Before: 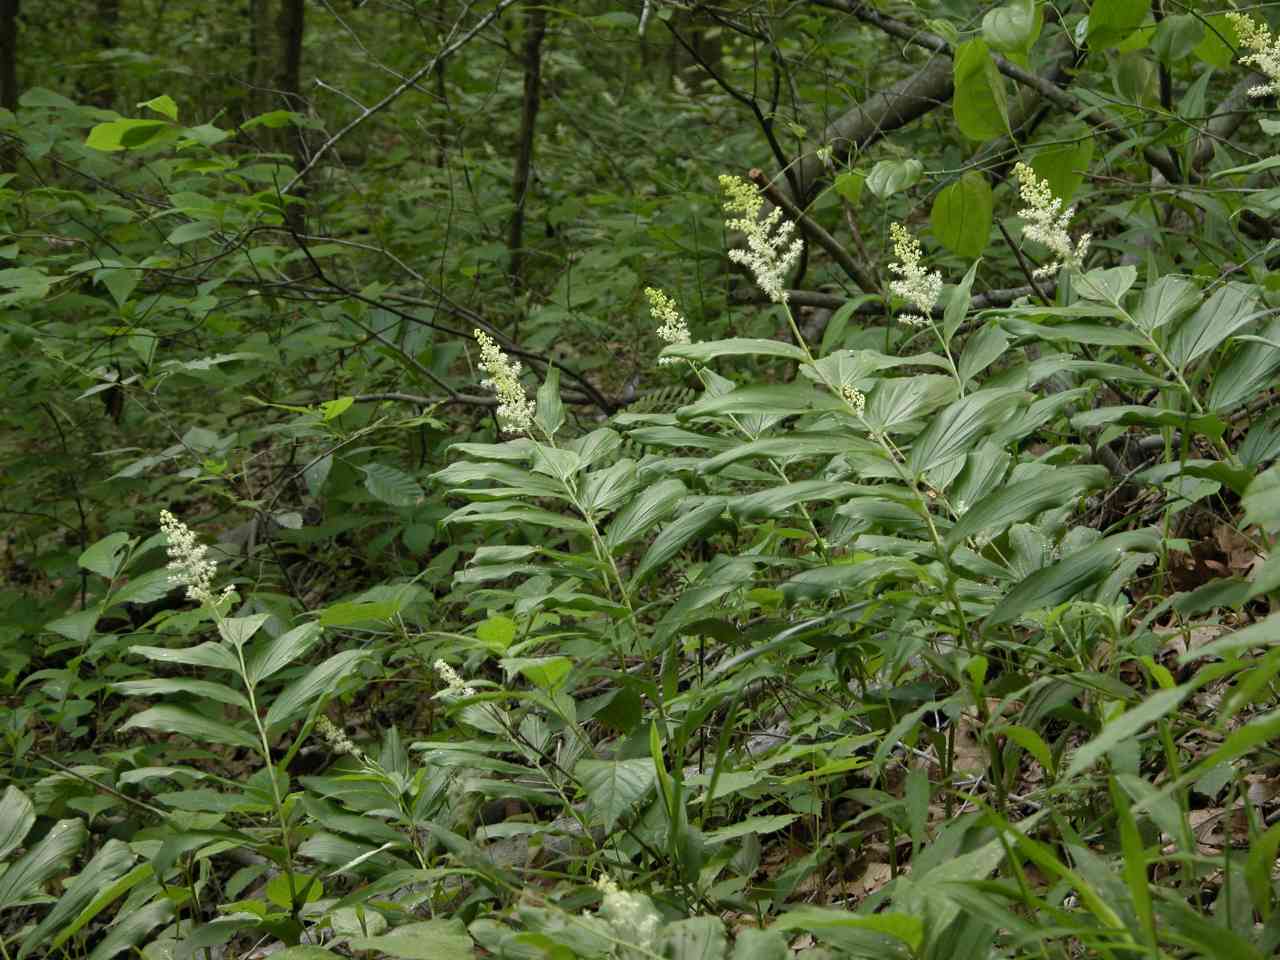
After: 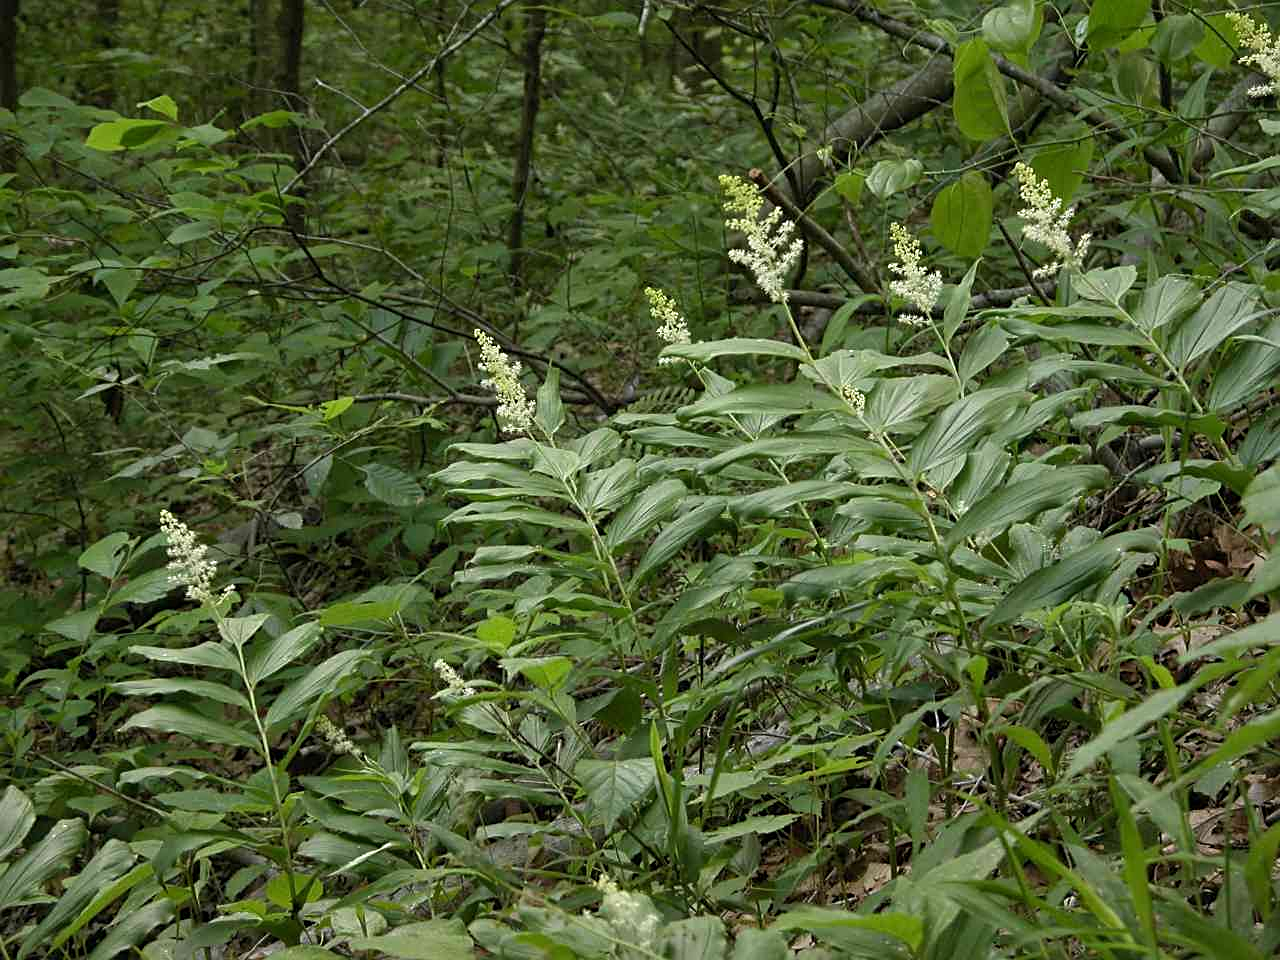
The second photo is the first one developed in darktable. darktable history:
sharpen: radius 1.96
